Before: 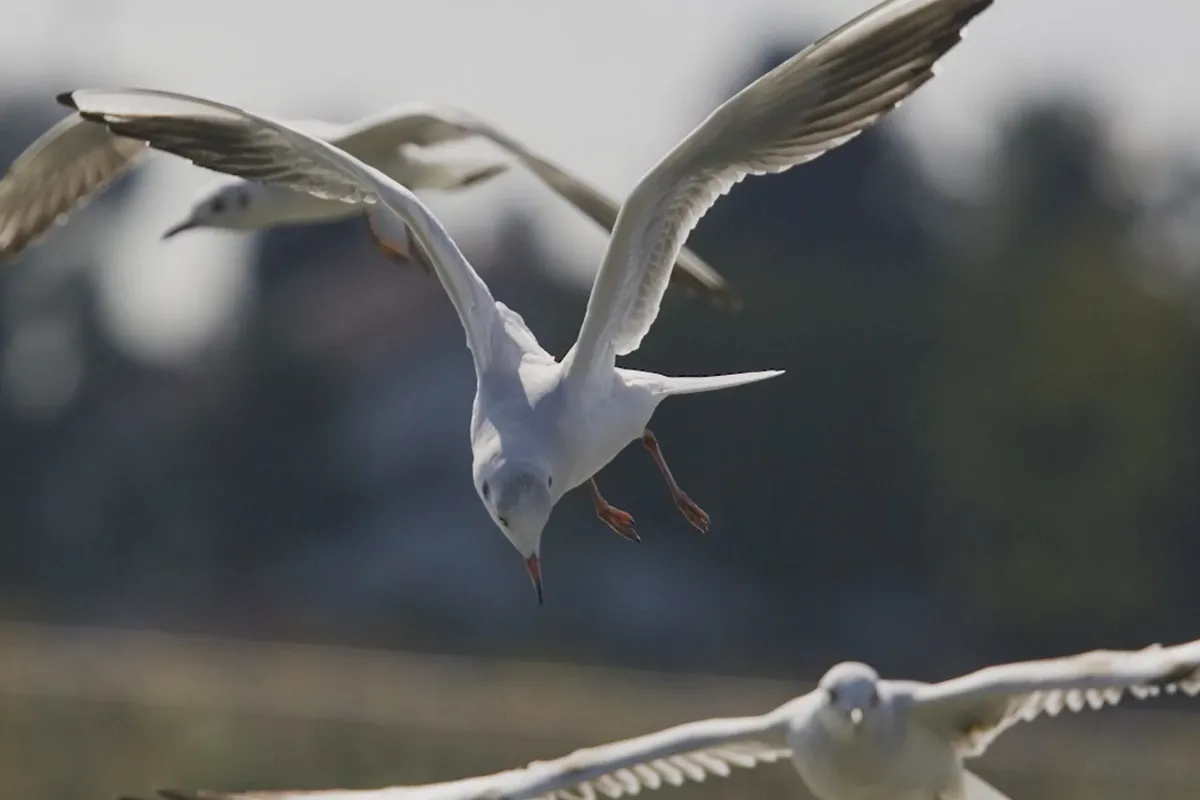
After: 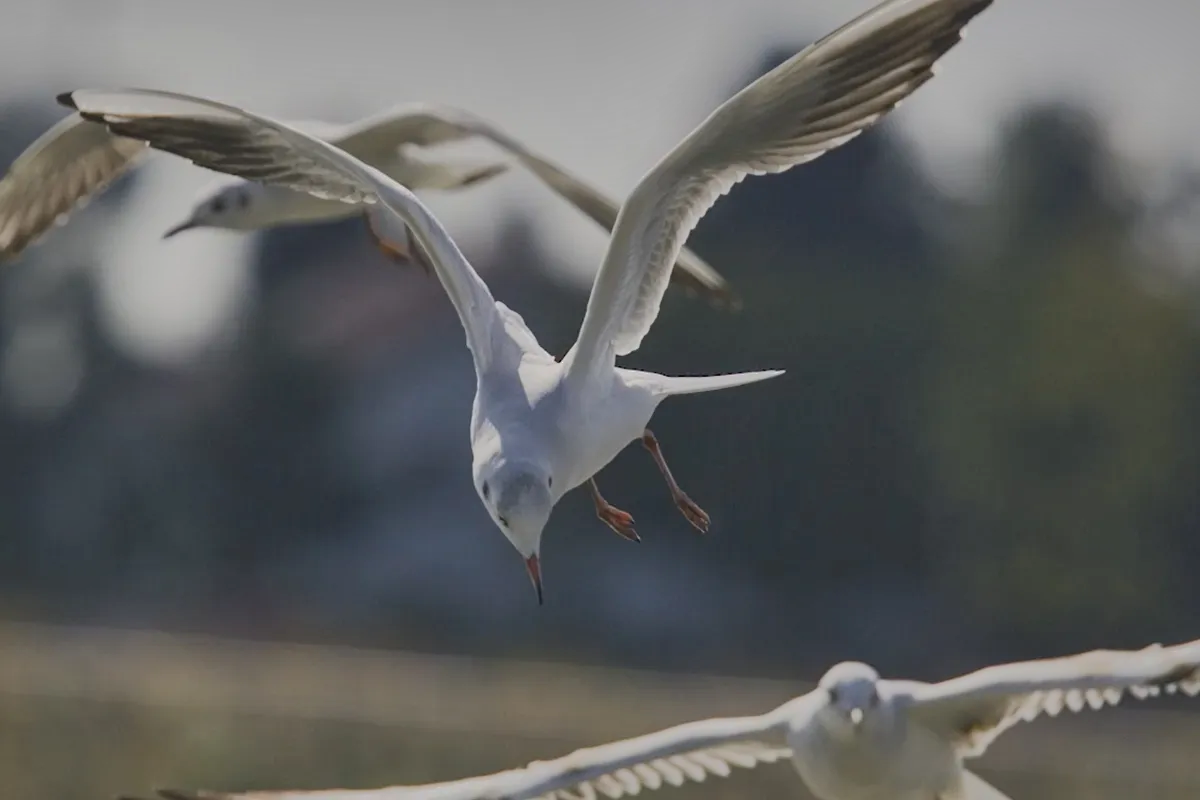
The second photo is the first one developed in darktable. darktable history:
local contrast: highlights 104%, shadows 102%, detail 120%, midtone range 0.2
shadows and highlights: shadows 38.74, highlights -74.08
